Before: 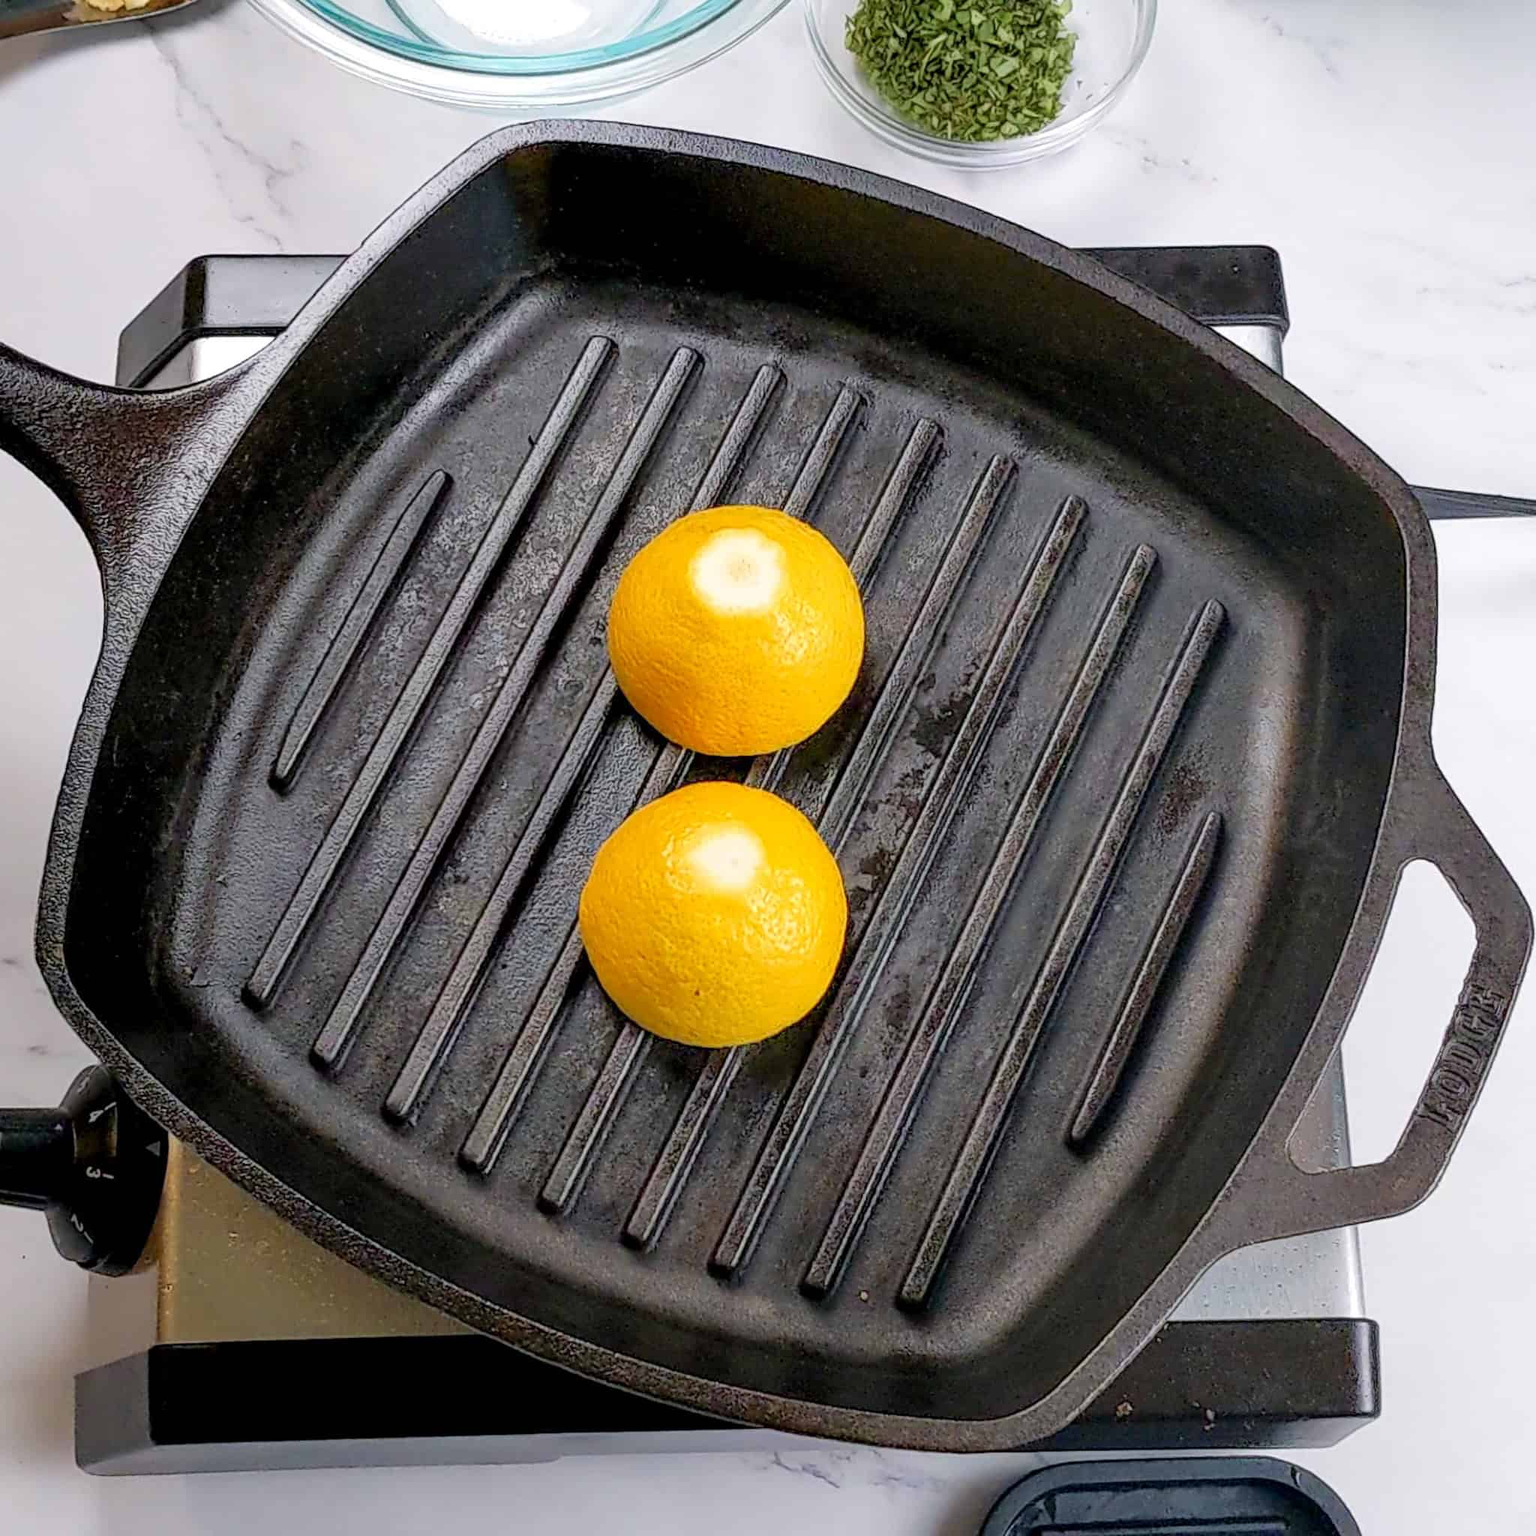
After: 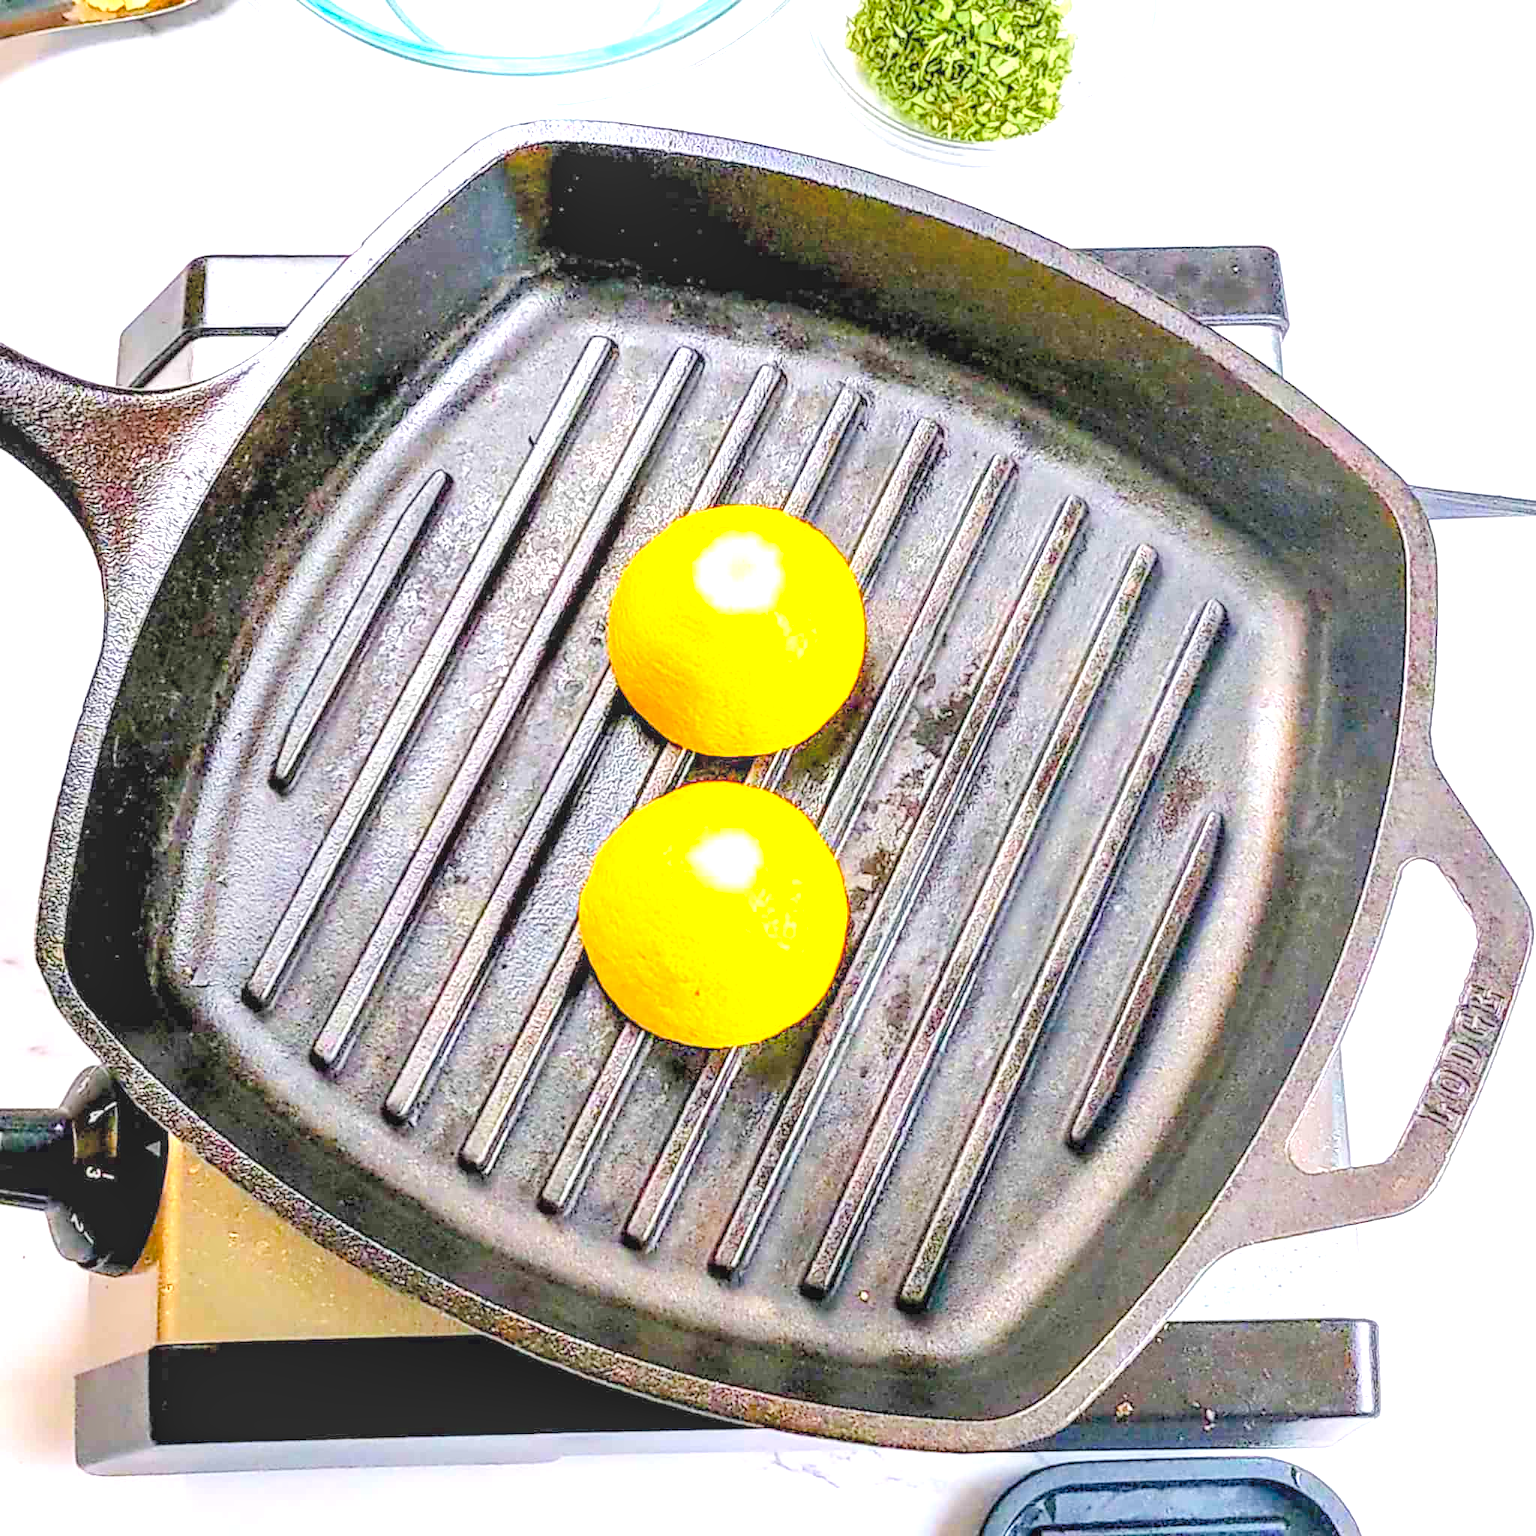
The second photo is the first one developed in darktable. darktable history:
exposure: black level correction 0, exposure 1.5 EV, compensate exposure bias true, compensate highlight preservation false
contrast brightness saturation: contrast 0.1, brightness 0.3, saturation 0.14
local contrast: on, module defaults
color balance rgb: perceptual saturation grading › global saturation 35%, perceptual saturation grading › highlights -30%, perceptual saturation grading › shadows 35%, perceptual brilliance grading › global brilliance 3%, perceptual brilliance grading › highlights -3%, perceptual brilliance grading › shadows 3%
